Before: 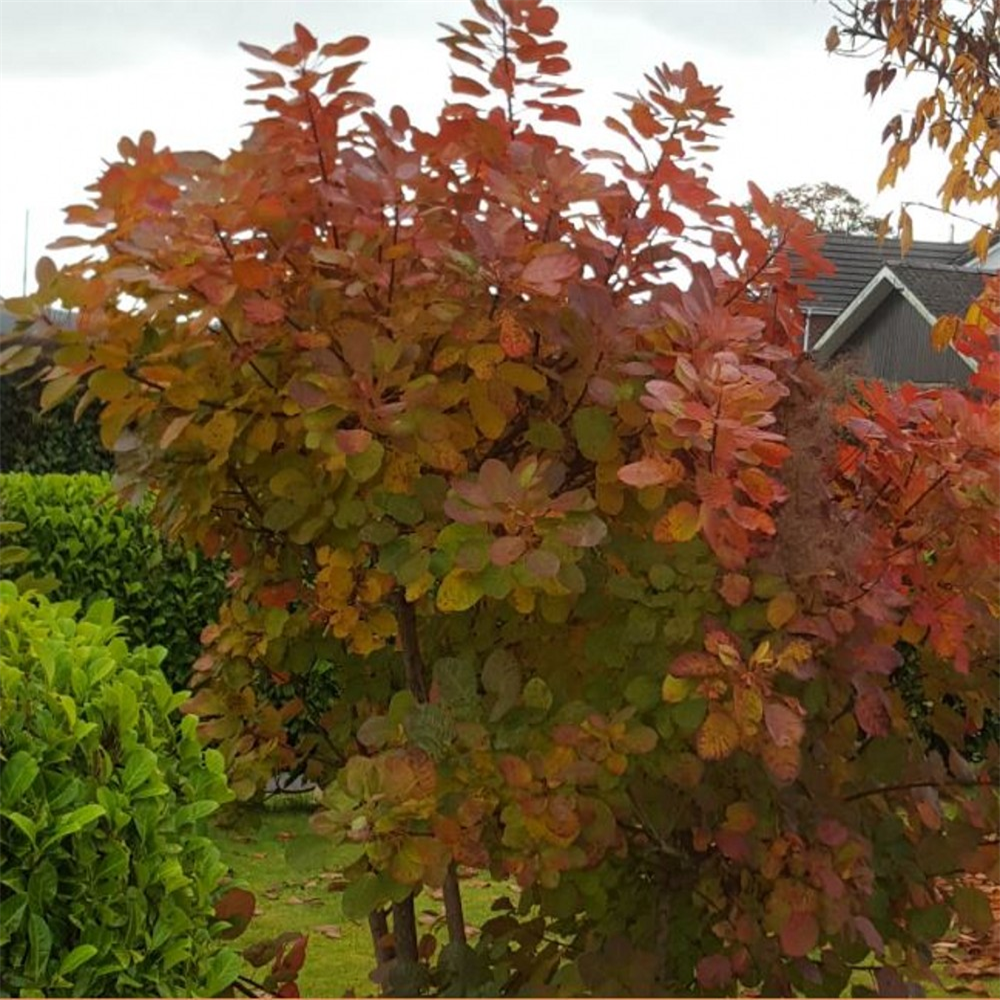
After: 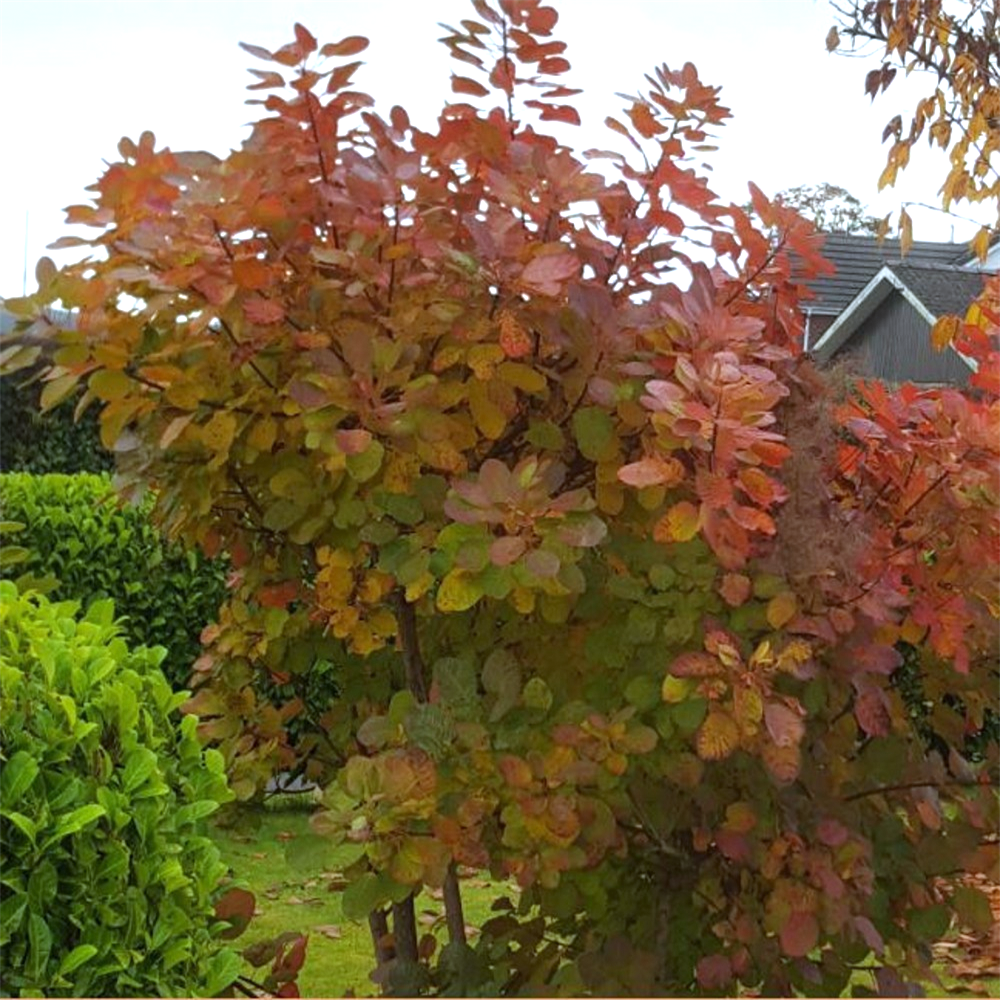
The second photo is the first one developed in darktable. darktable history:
grain: coarseness 0.81 ISO, strength 1.34%, mid-tones bias 0%
white balance: red 0.924, blue 1.095
exposure: black level correction 0, exposure 0.5 EV, compensate exposure bias true, compensate highlight preservation false
